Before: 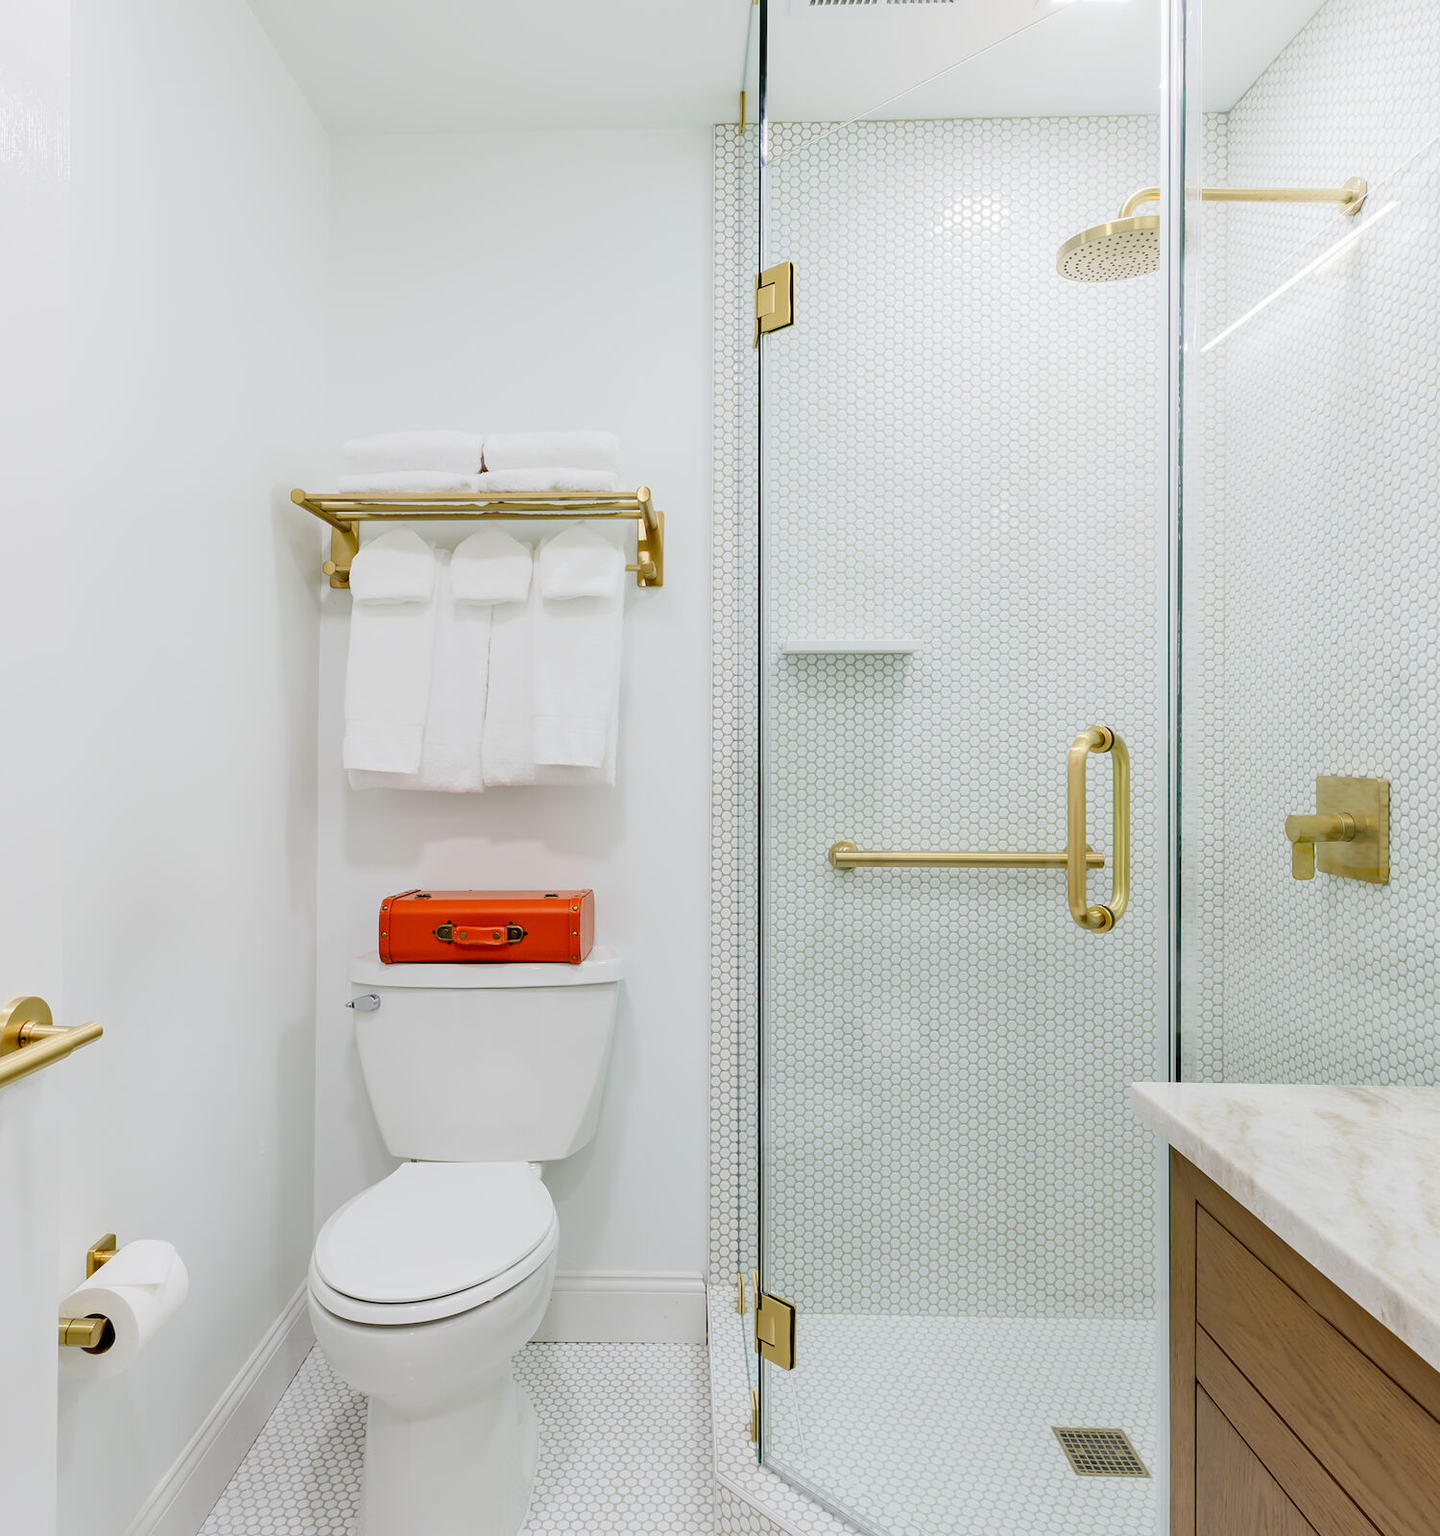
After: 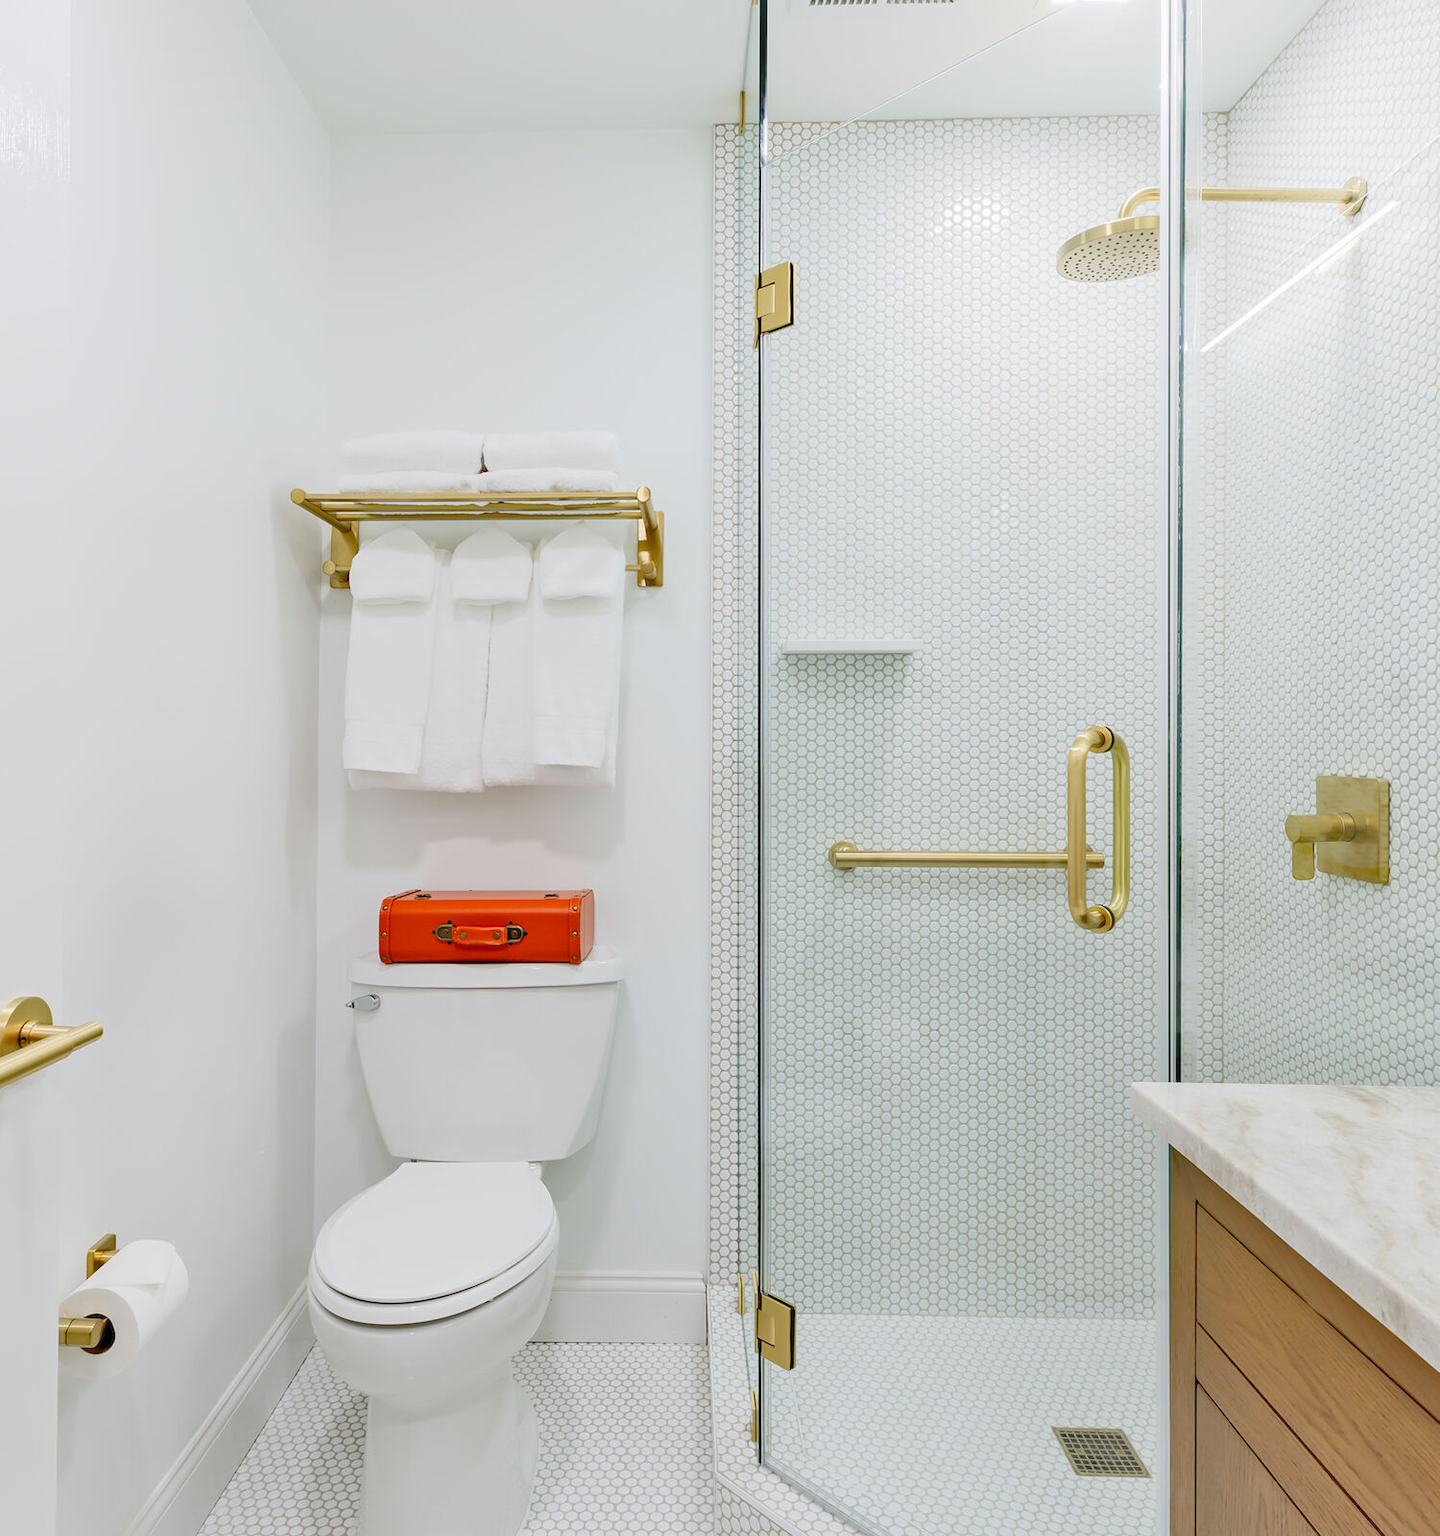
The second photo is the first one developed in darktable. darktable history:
tone equalizer: -7 EV 0.147 EV, -6 EV 0.619 EV, -5 EV 1.17 EV, -4 EV 1.33 EV, -3 EV 1.16 EV, -2 EV 0.6 EV, -1 EV 0.148 EV
